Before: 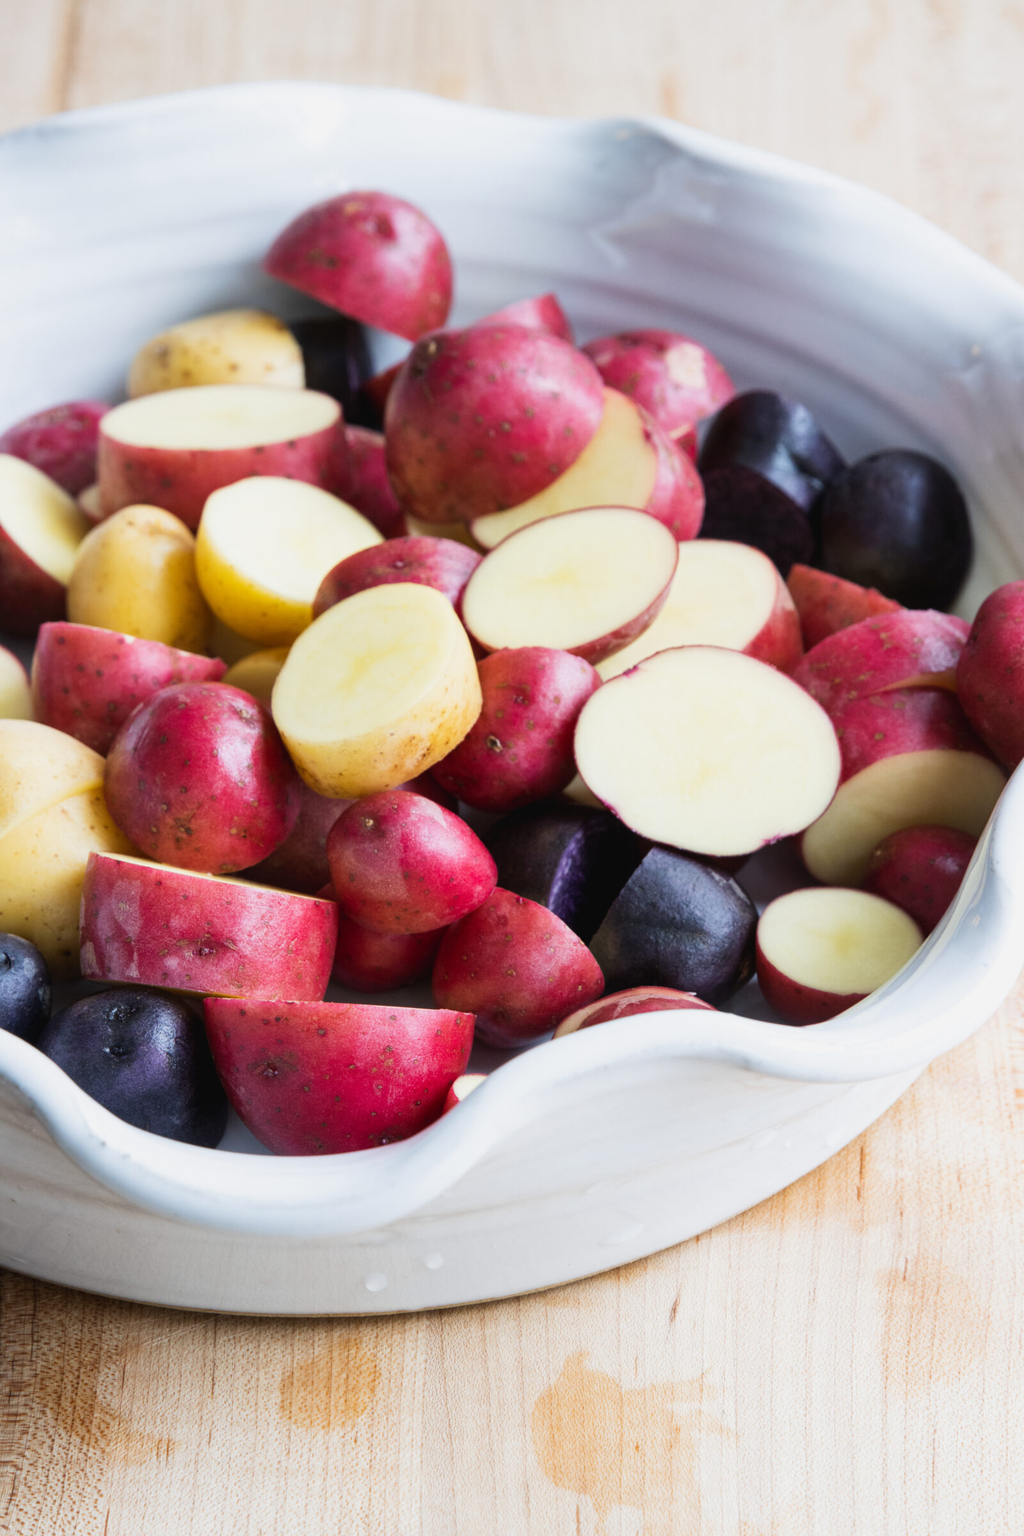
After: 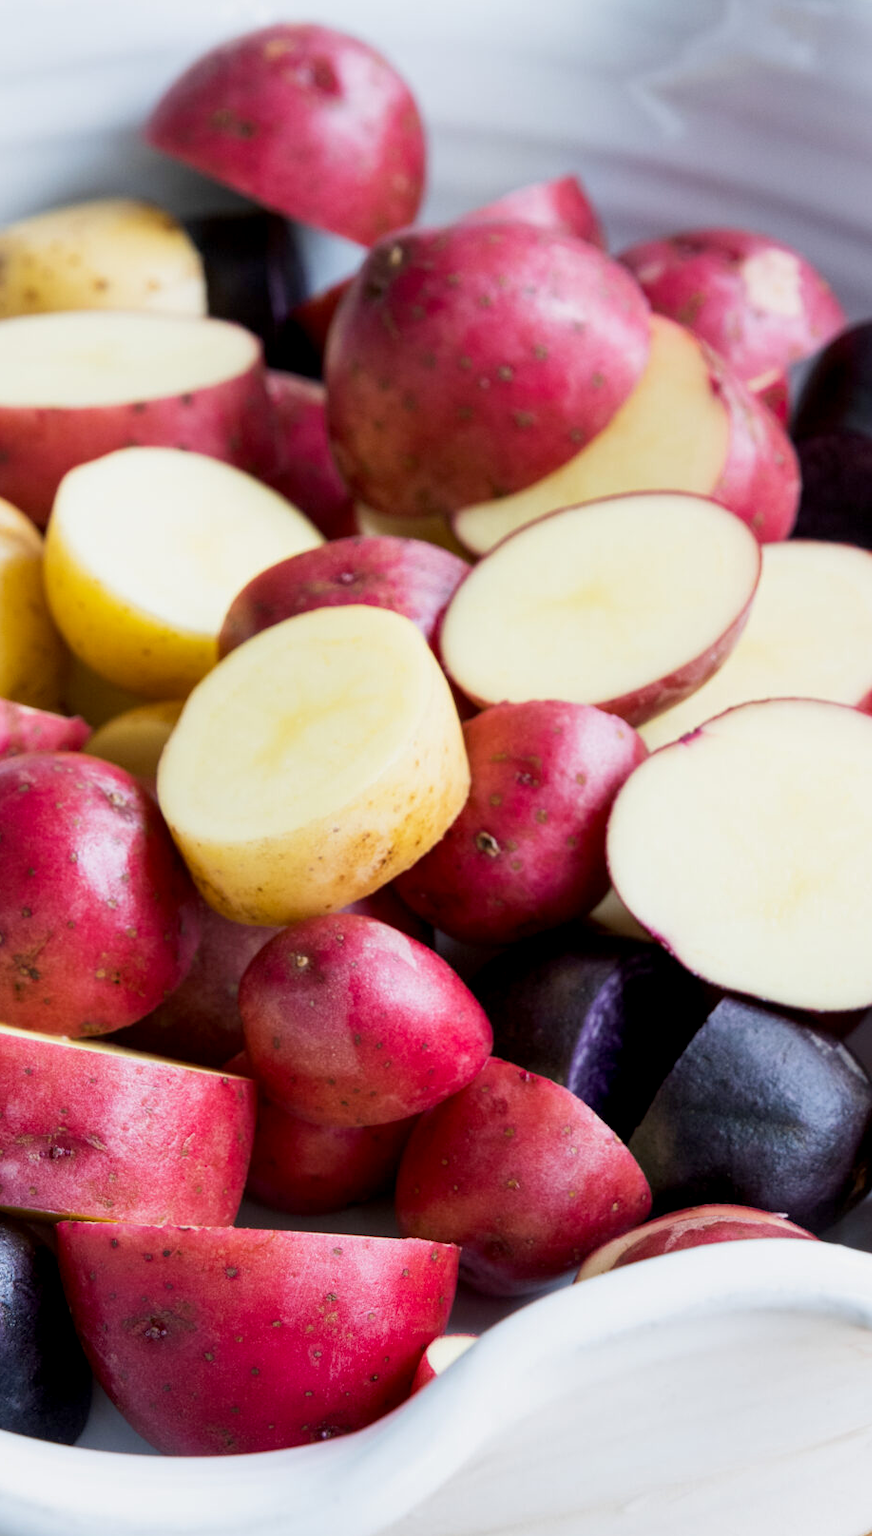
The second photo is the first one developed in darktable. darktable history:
crop: left 16.245%, top 11.457%, right 26.115%, bottom 20.649%
exposure: black level correction 0.005, exposure 0.005 EV, compensate highlight preservation false
